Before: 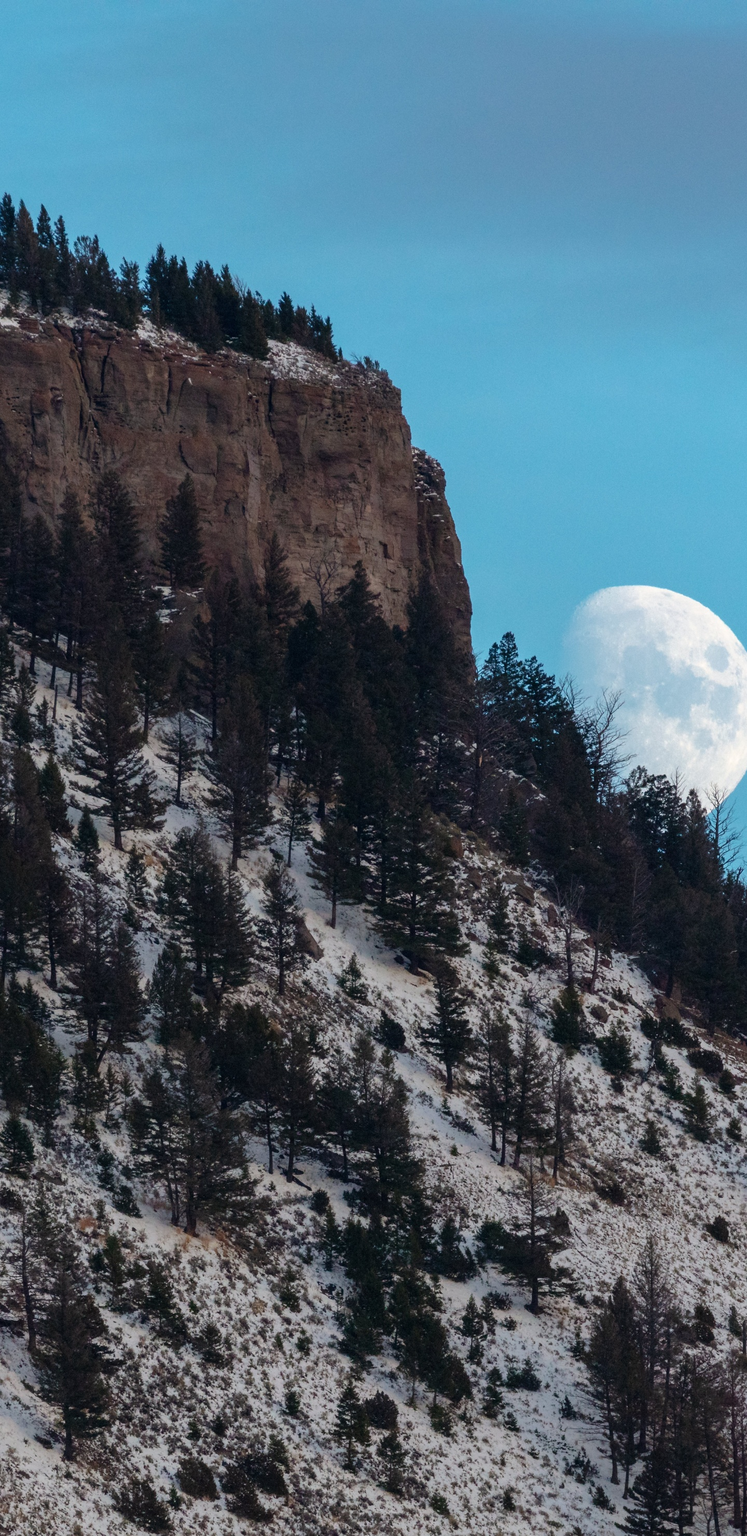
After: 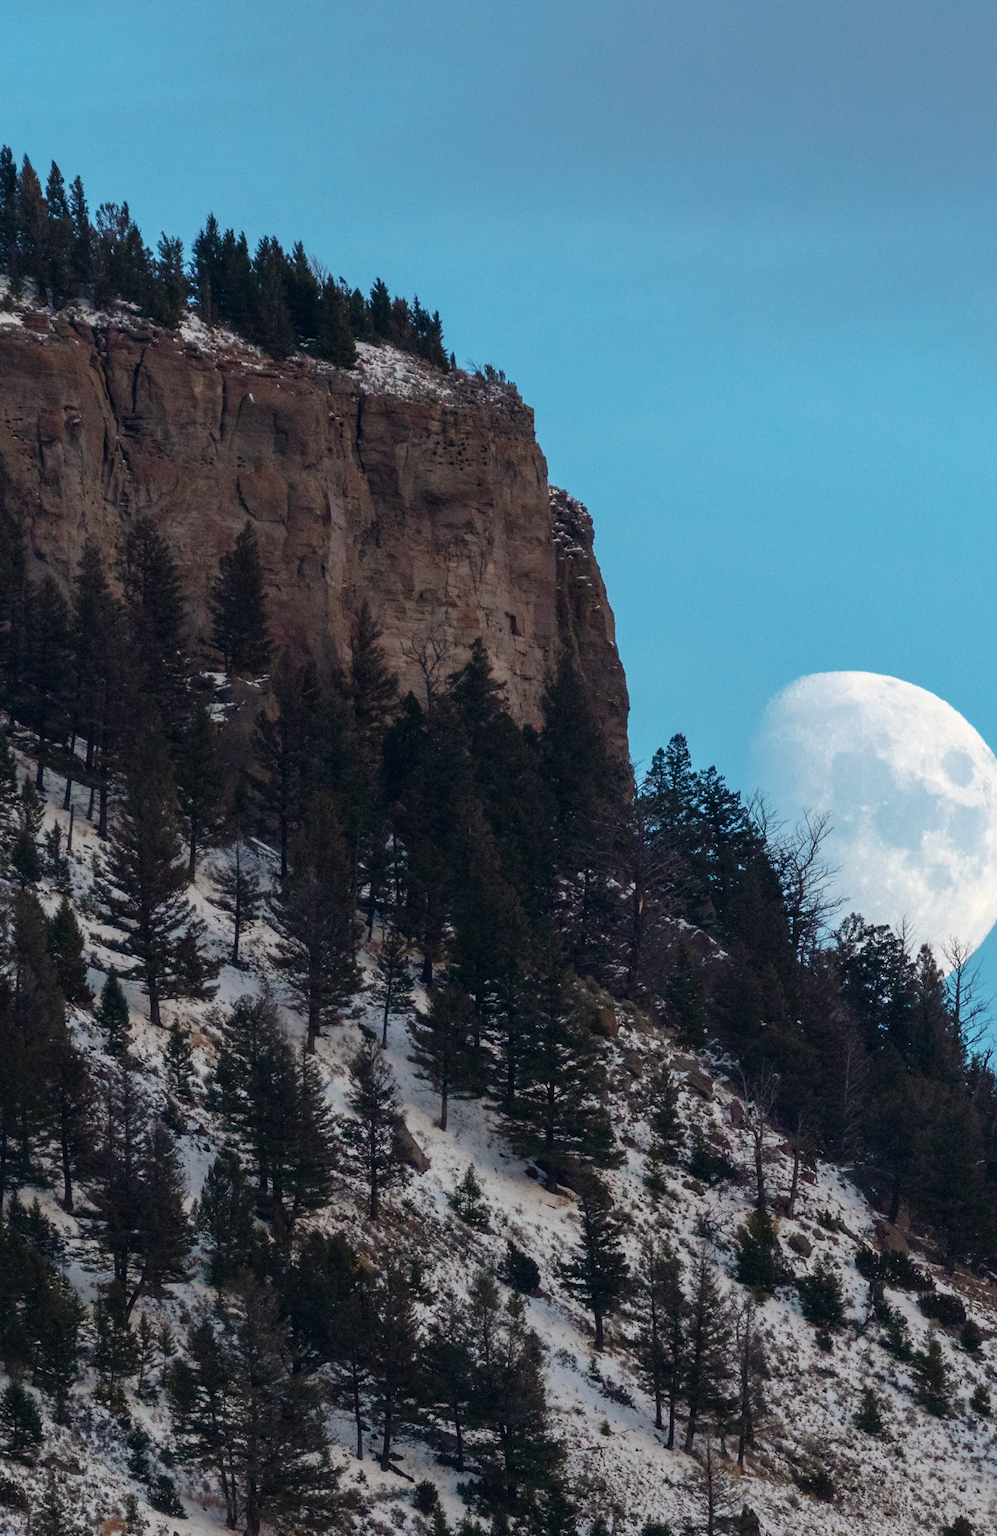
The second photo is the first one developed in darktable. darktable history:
crop: left 0.407%, top 5.533%, bottom 19.808%
